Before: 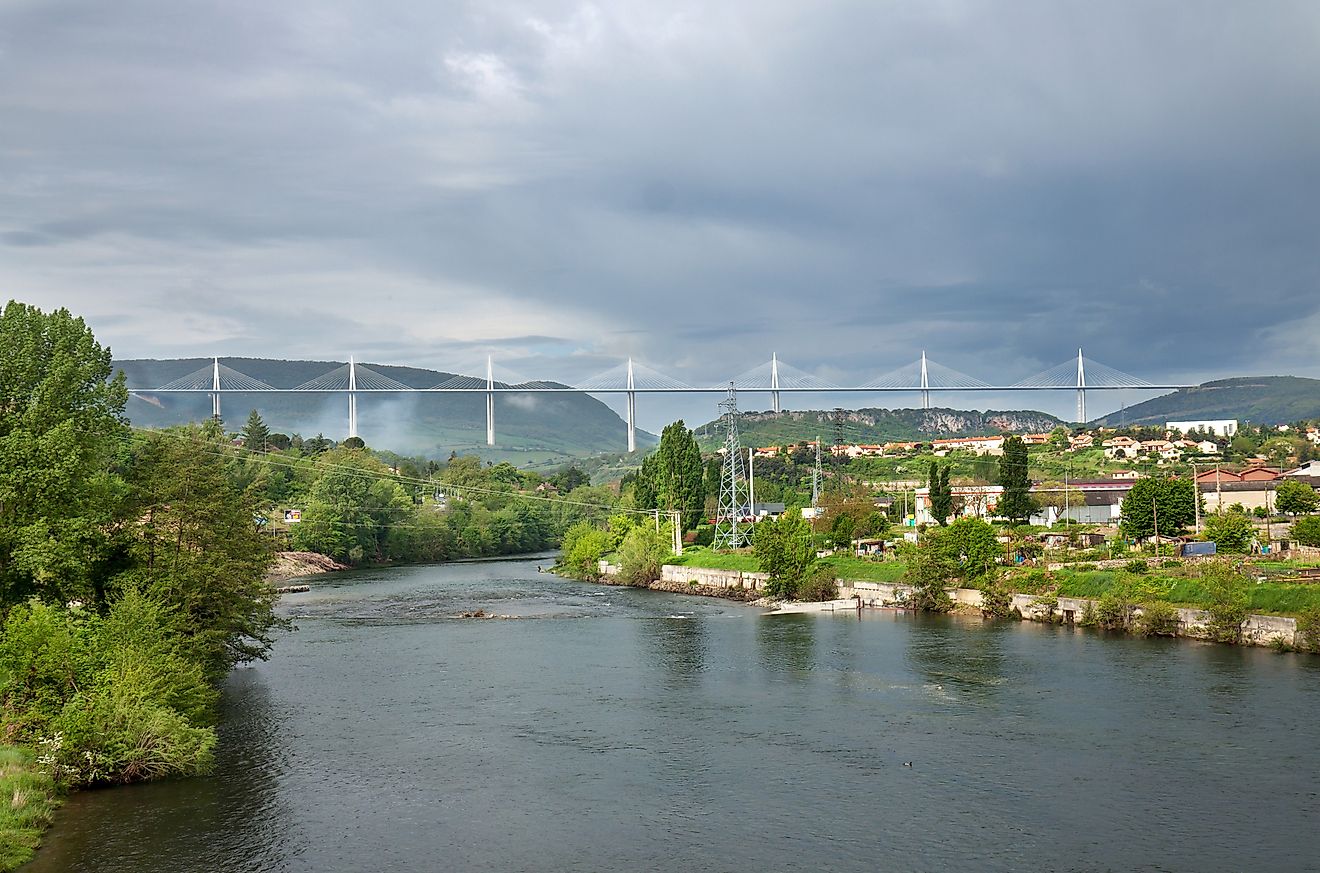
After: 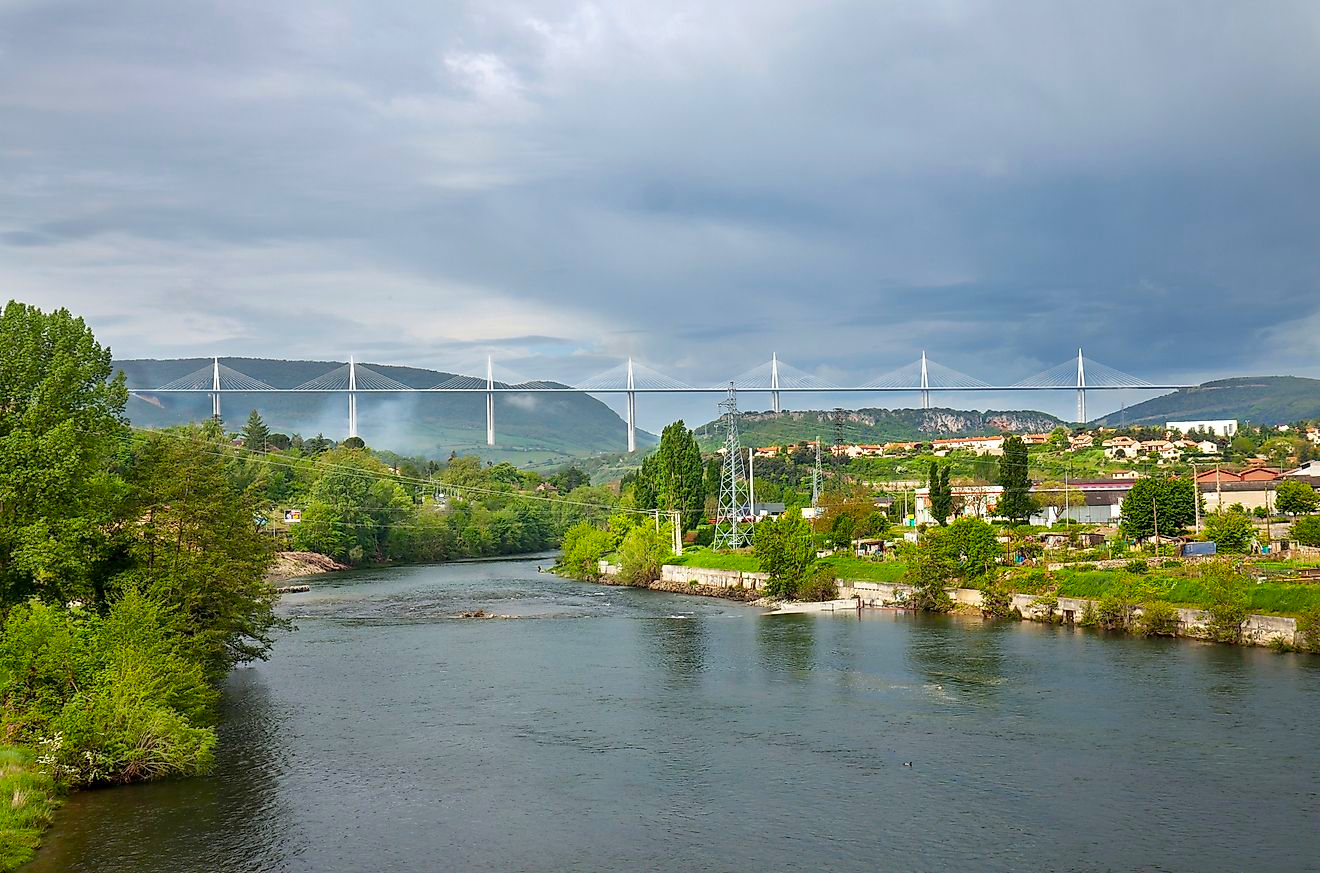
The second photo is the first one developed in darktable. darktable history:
color balance rgb: power › luminance 3.327%, power › hue 231.63°, perceptual saturation grading › global saturation 30.101%
